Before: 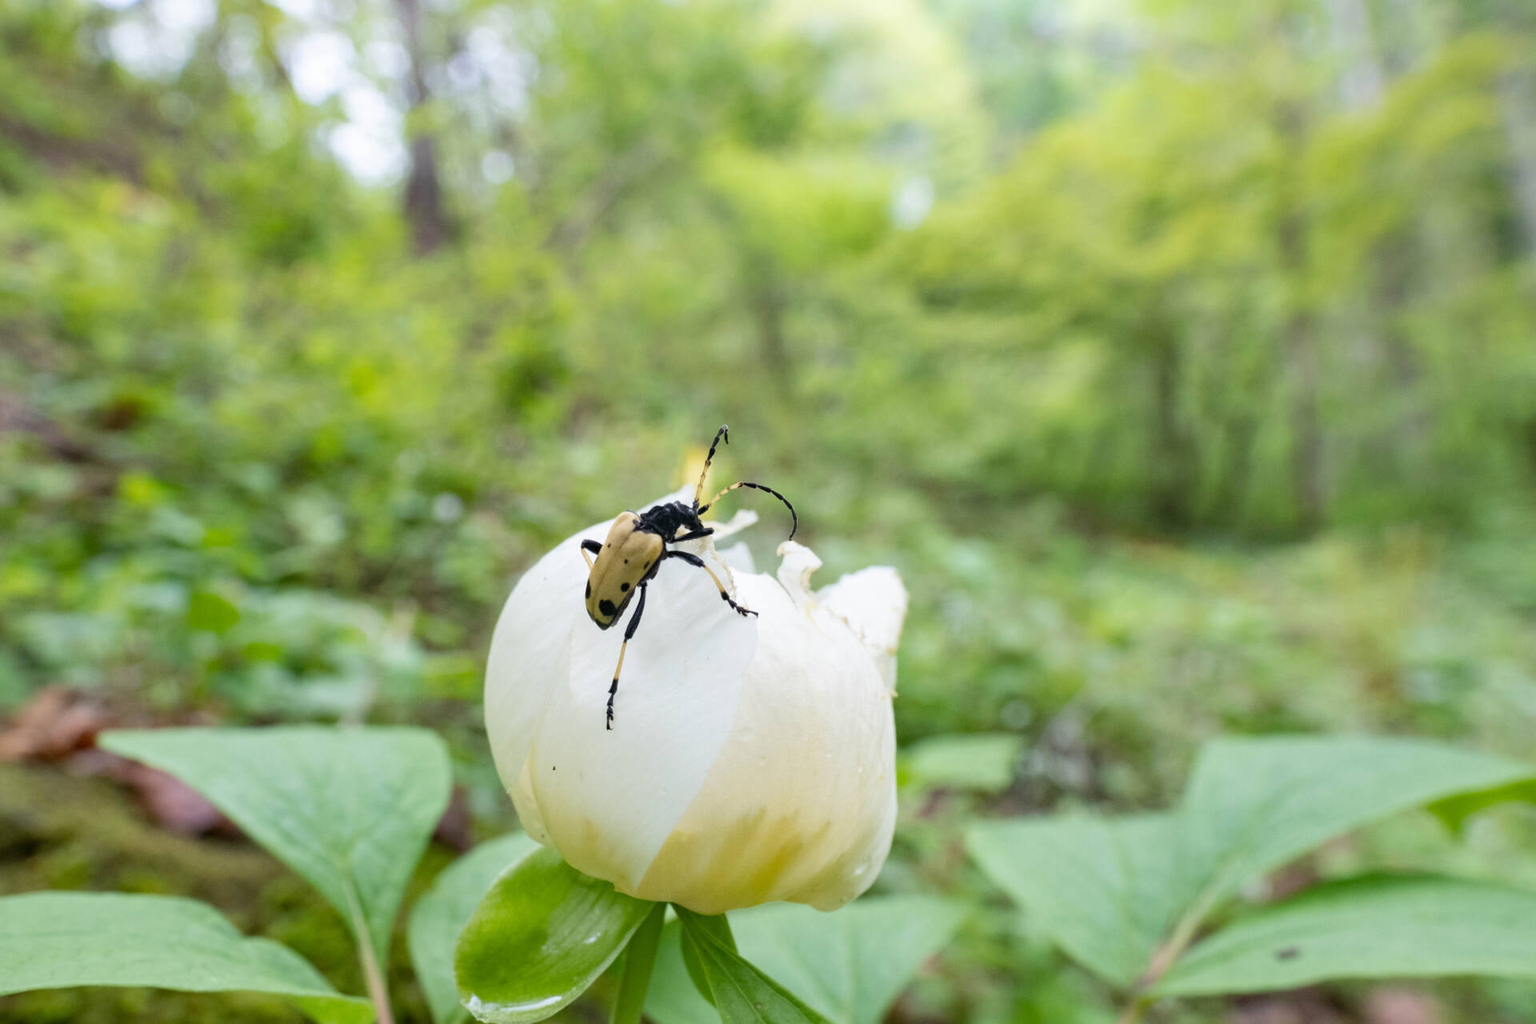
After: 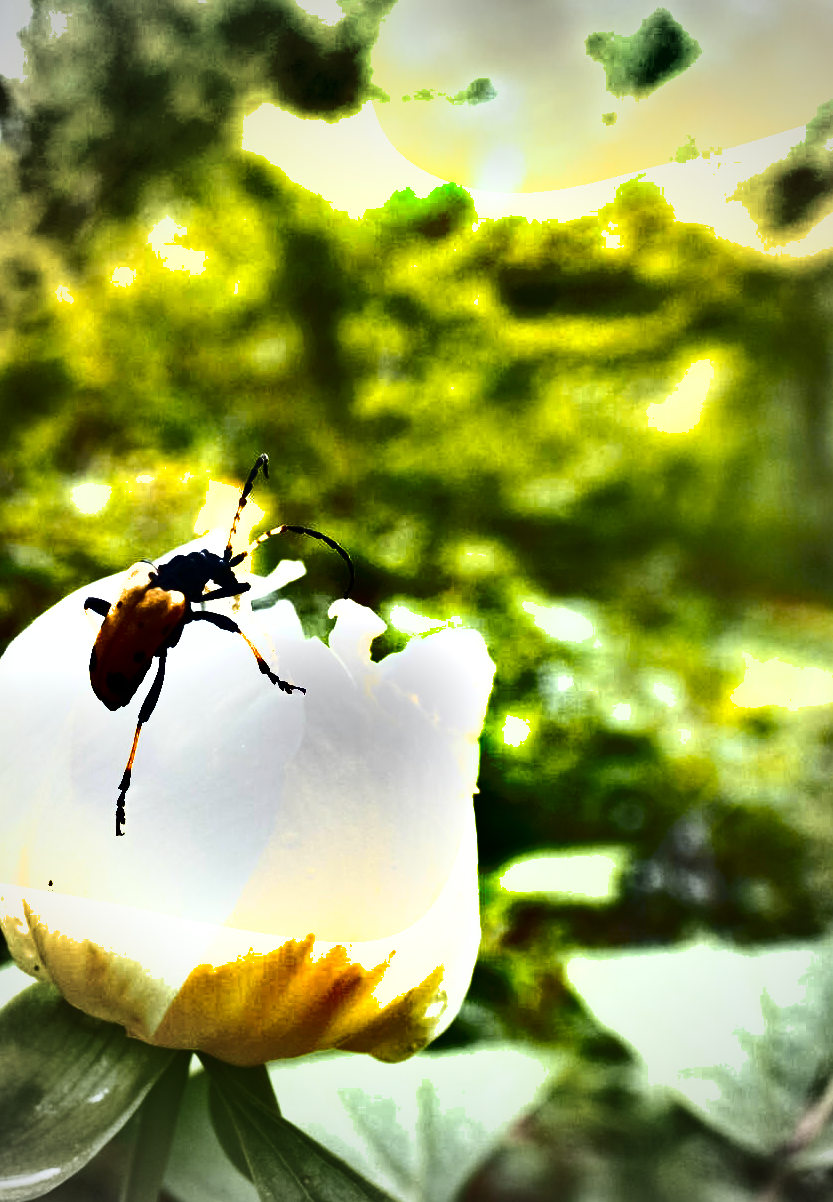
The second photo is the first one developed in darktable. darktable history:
shadows and highlights: shadows 19.13, highlights -83.41, soften with gaussian
color zones: curves: ch1 [(0.309, 0.524) (0.41, 0.329) (0.508, 0.509)]; ch2 [(0.25, 0.457) (0.75, 0.5)]
crop: left 33.452%, top 6.025%, right 23.155%
vignetting: fall-off start 67.15%, brightness -0.442, saturation -0.691, width/height ratio 1.011, unbound false
exposure: black level correction 0.001, exposure 1.129 EV, compensate exposure bias true, compensate highlight preservation false
haze removal: compatibility mode true, adaptive false
